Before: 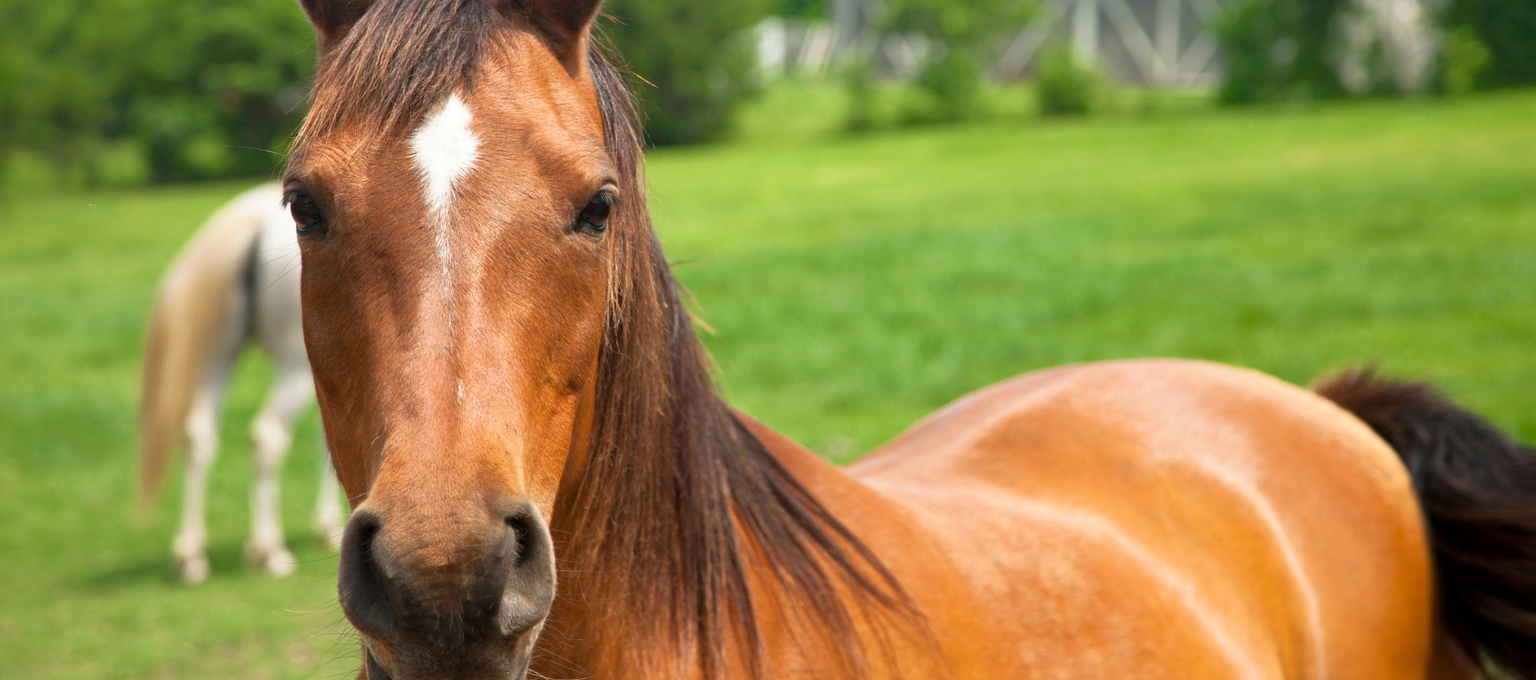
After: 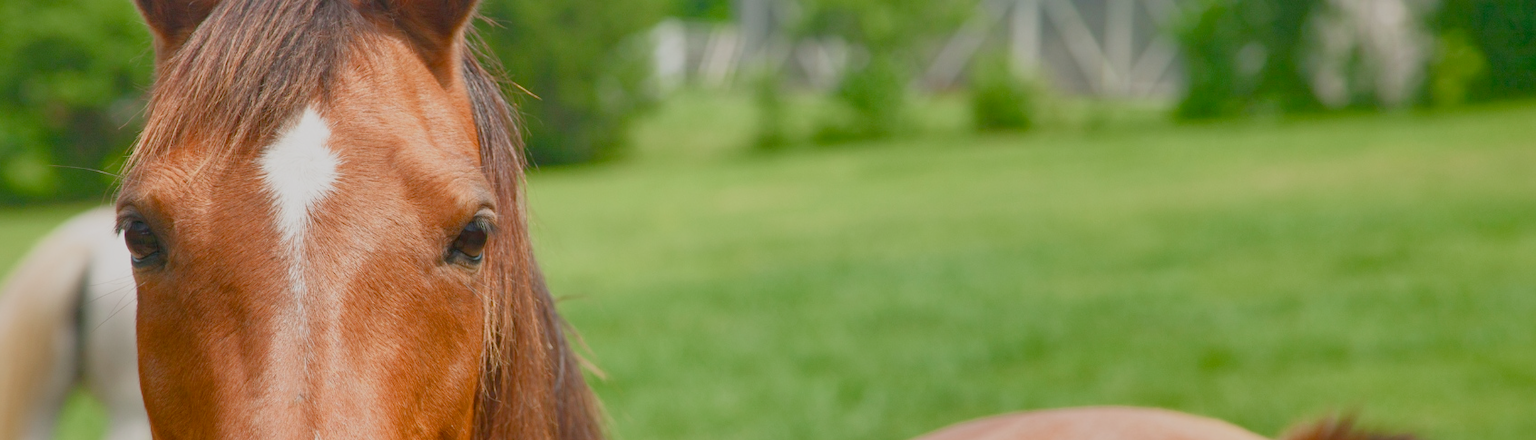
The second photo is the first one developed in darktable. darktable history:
shadows and highlights: radius 171.16, shadows 27, white point adjustment 3.13, highlights -67.95, soften with gaussian
crop and rotate: left 11.812%, bottom 42.776%
color balance rgb: shadows lift › chroma 1%, shadows lift › hue 113°, highlights gain › chroma 0.2%, highlights gain › hue 333°, perceptual saturation grading › global saturation 20%, perceptual saturation grading › highlights -50%, perceptual saturation grading › shadows 25%, contrast -30%
